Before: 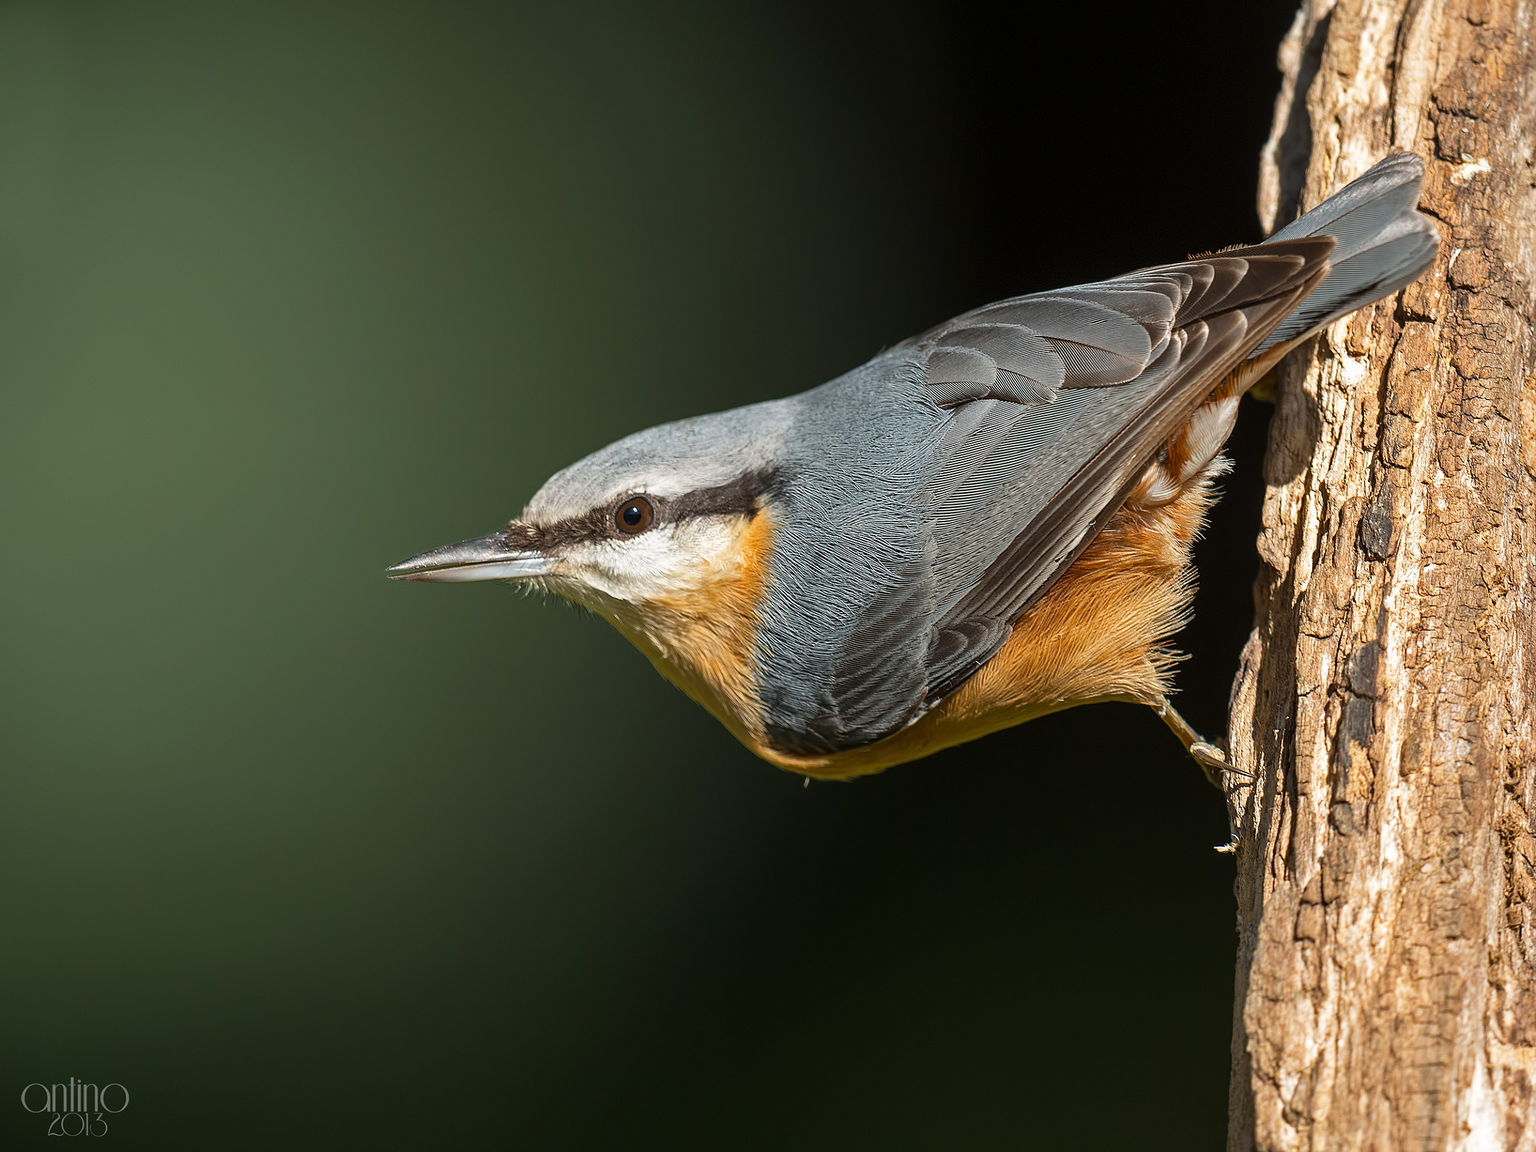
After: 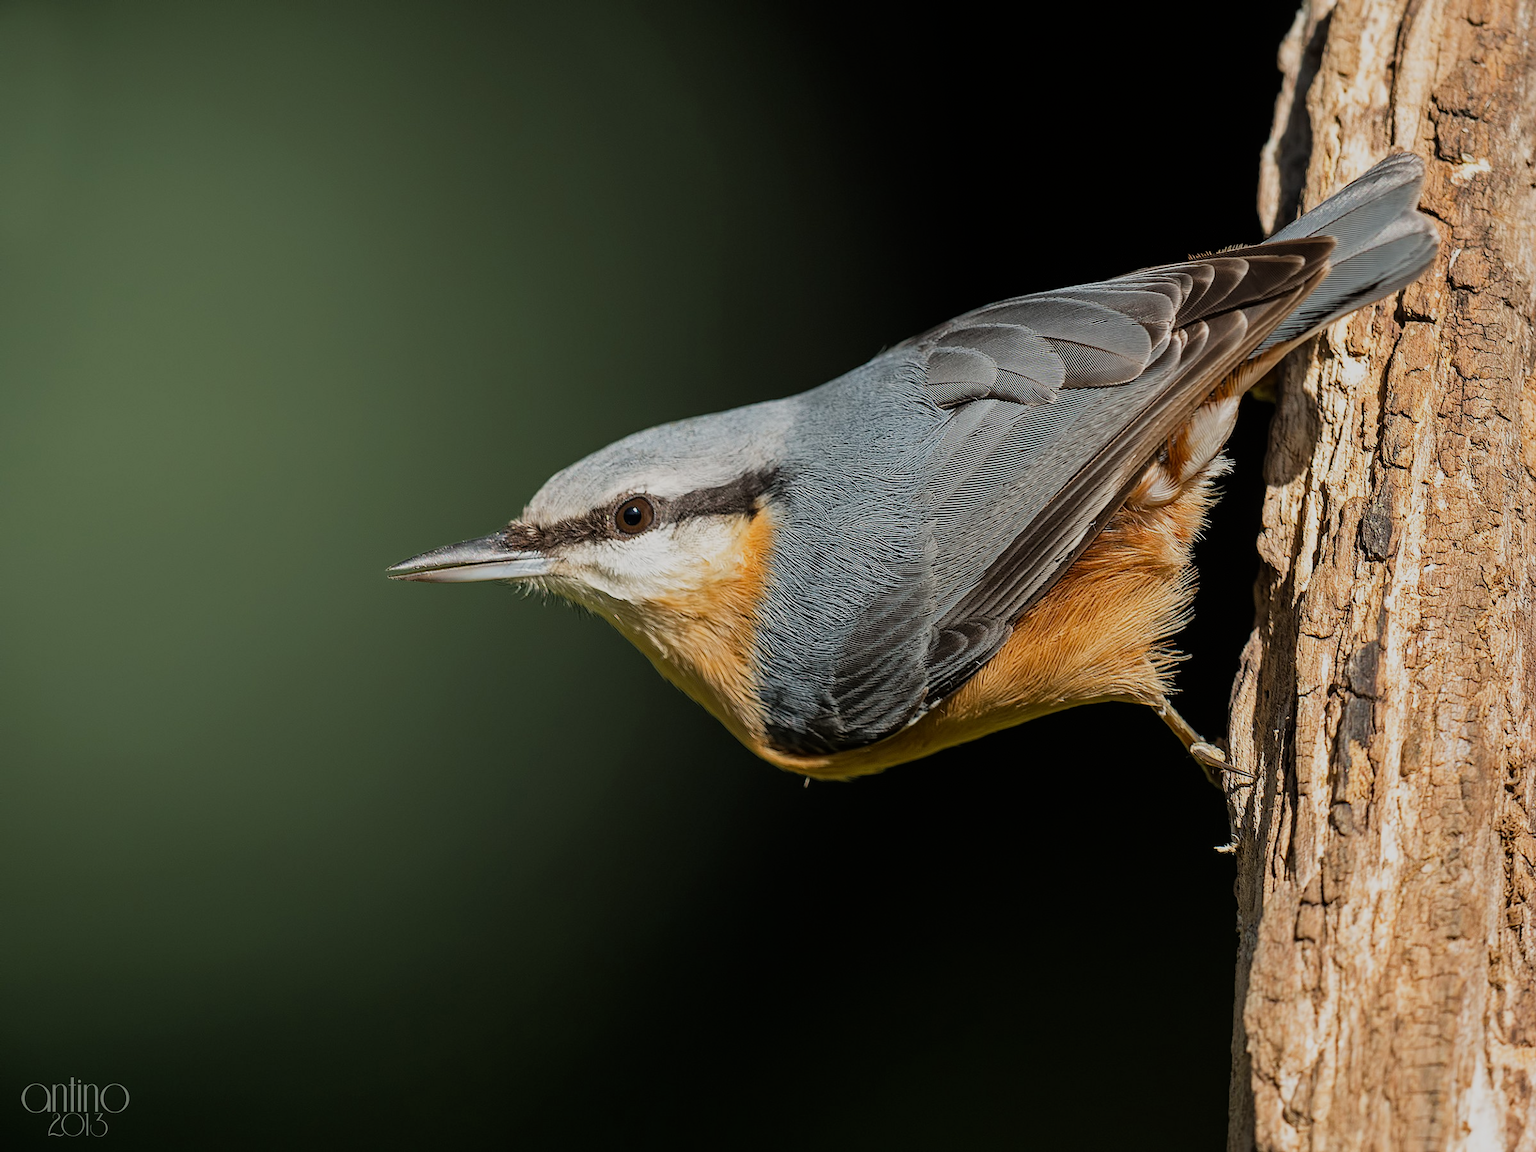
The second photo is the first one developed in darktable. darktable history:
filmic rgb: black relative exposure -7.65 EV, white relative exposure 4.56 EV, threshold 2.99 EV, hardness 3.61, enable highlight reconstruction true
